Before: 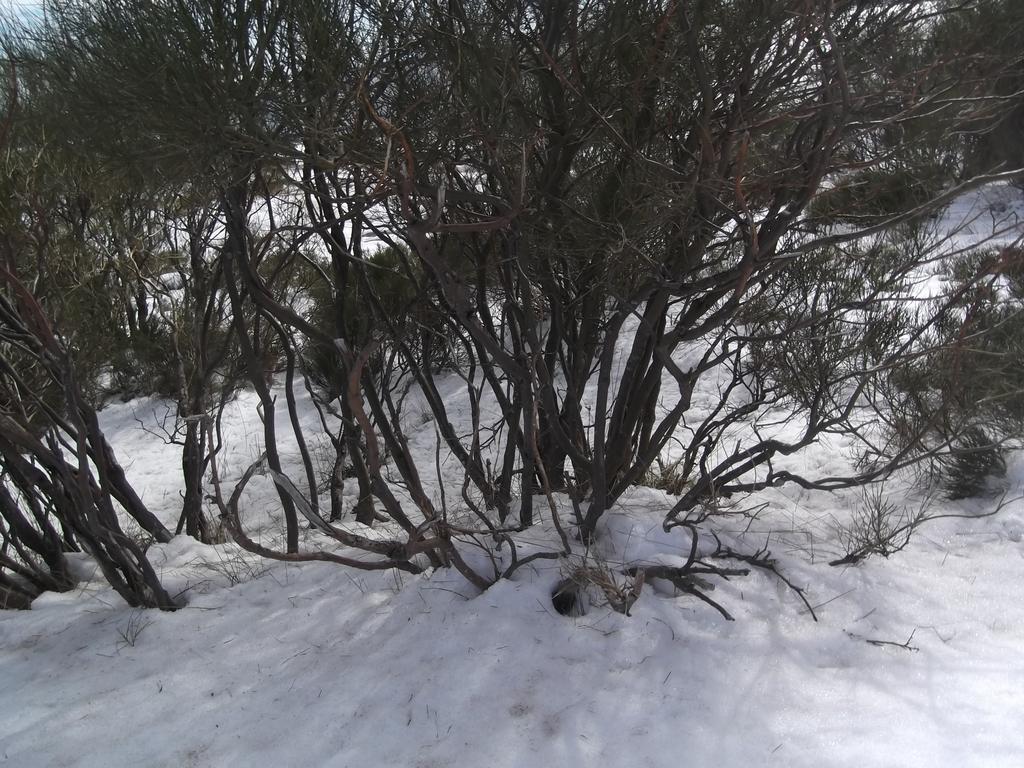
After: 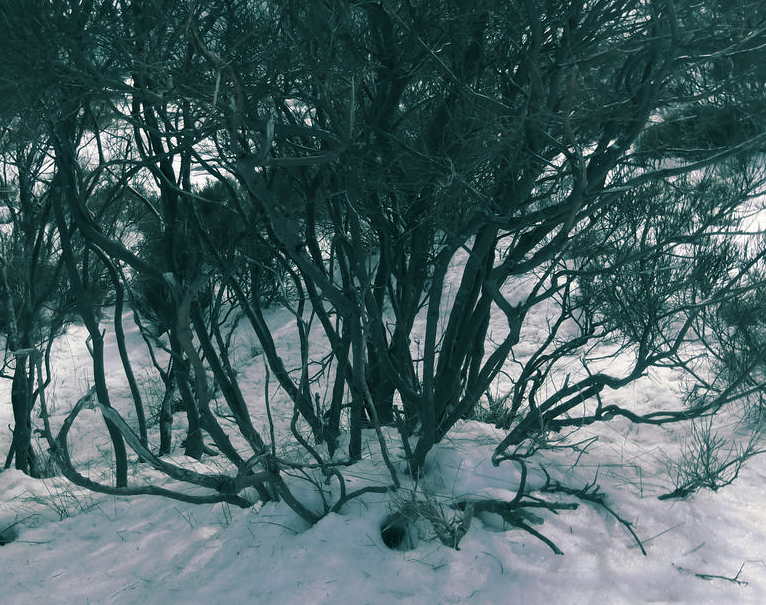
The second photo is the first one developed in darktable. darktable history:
crop: left 16.768%, top 8.653%, right 8.362%, bottom 12.485%
split-toning: shadows › hue 186.43°, highlights › hue 49.29°, compress 30.29%
